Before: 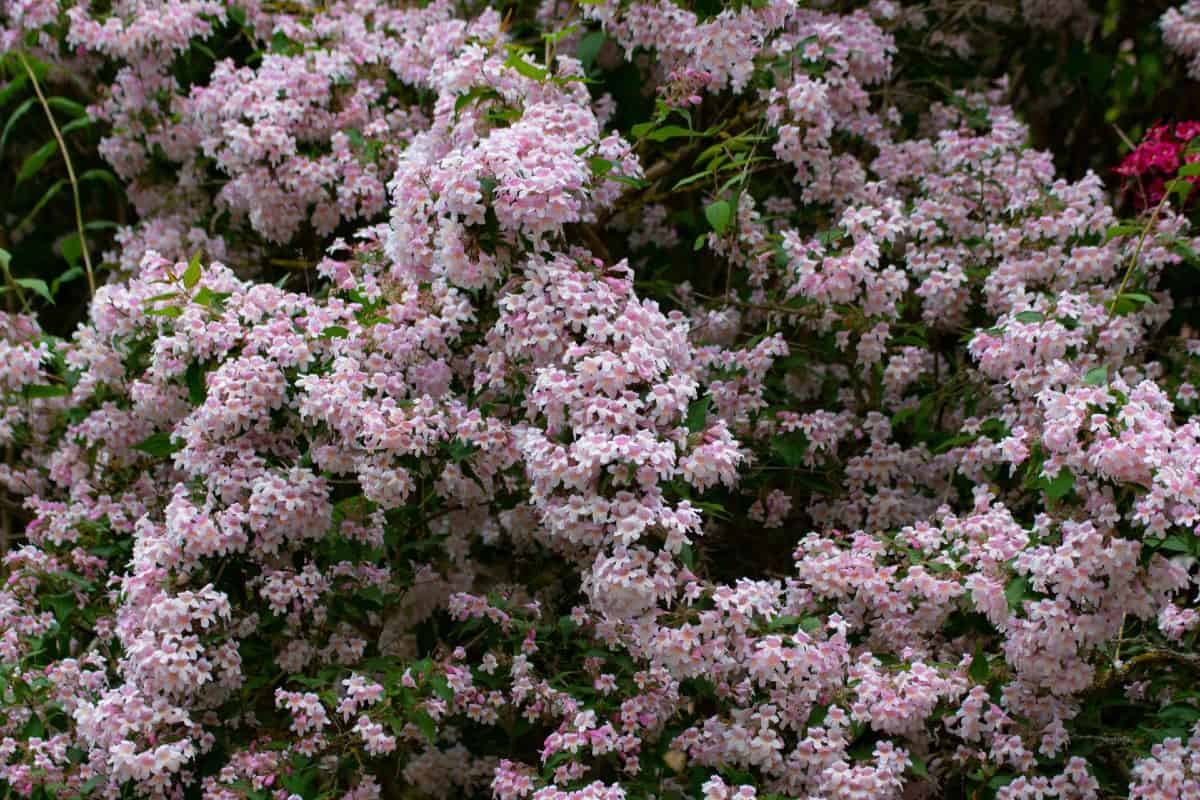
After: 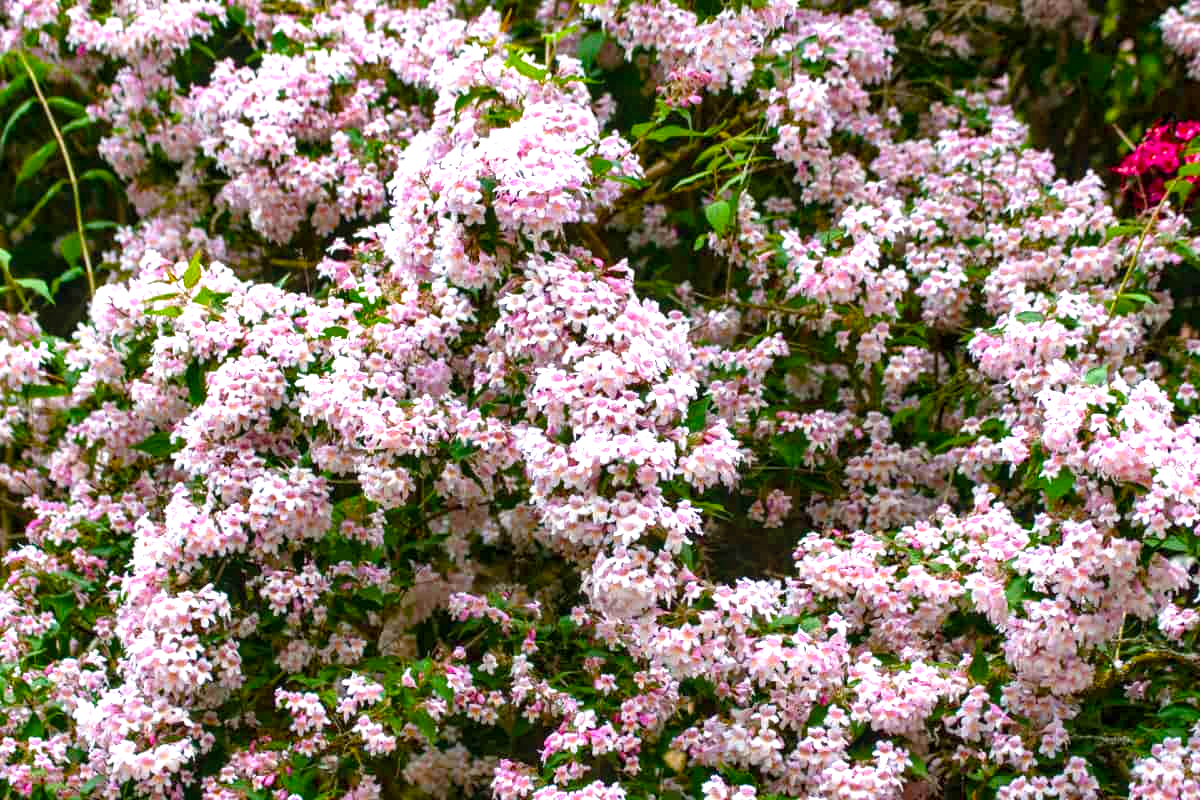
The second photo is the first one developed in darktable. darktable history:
exposure: black level correction 0, exposure 1.199 EV, compensate exposure bias true, compensate highlight preservation false
local contrast: on, module defaults
shadows and highlights: radius 119.25, shadows 42.03, highlights -61.52, soften with gaussian
color balance rgb: perceptual saturation grading › global saturation 34.99%, perceptual saturation grading › highlights -24.958%, perceptual saturation grading › shadows 49.375%
